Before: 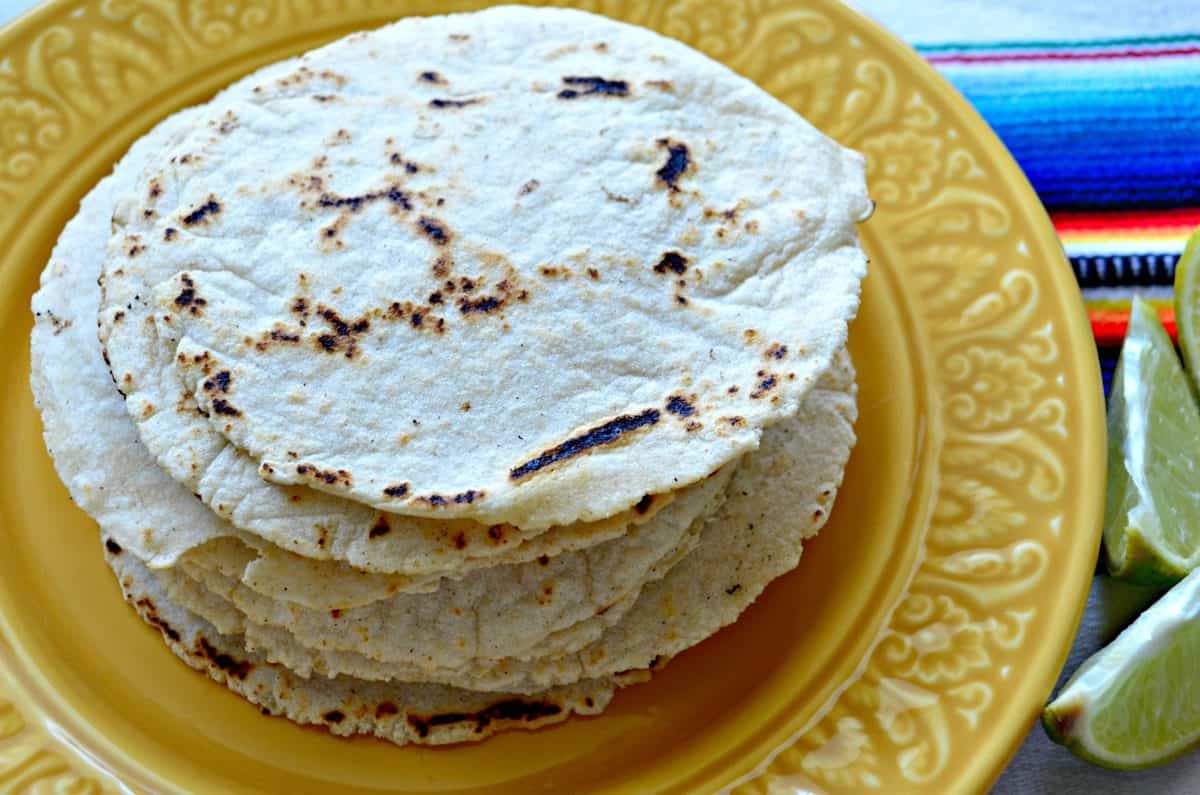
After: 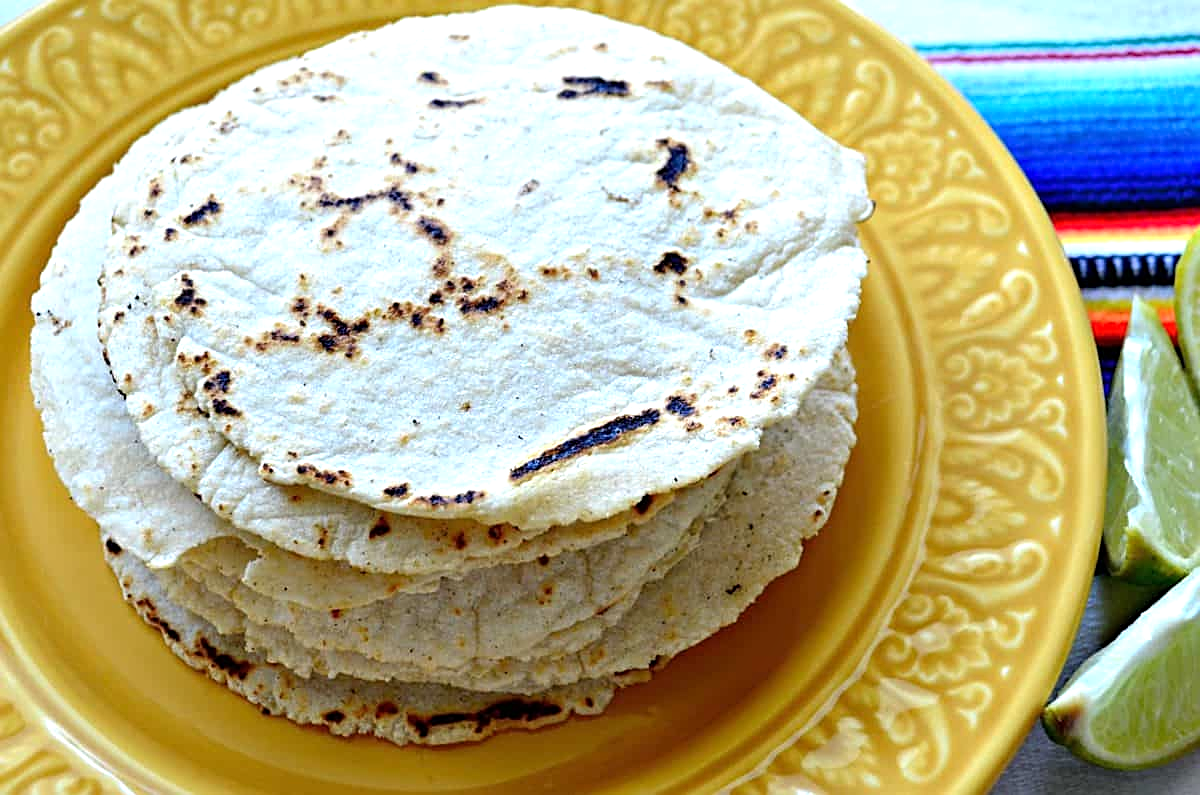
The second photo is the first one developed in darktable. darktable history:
sharpen: on, module defaults
tone equalizer: -8 EV -0.447 EV, -7 EV -0.376 EV, -6 EV -0.294 EV, -5 EV -0.261 EV, -3 EV 0.203 EV, -2 EV 0.361 EV, -1 EV 0.399 EV, +0 EV 0.445 EV
